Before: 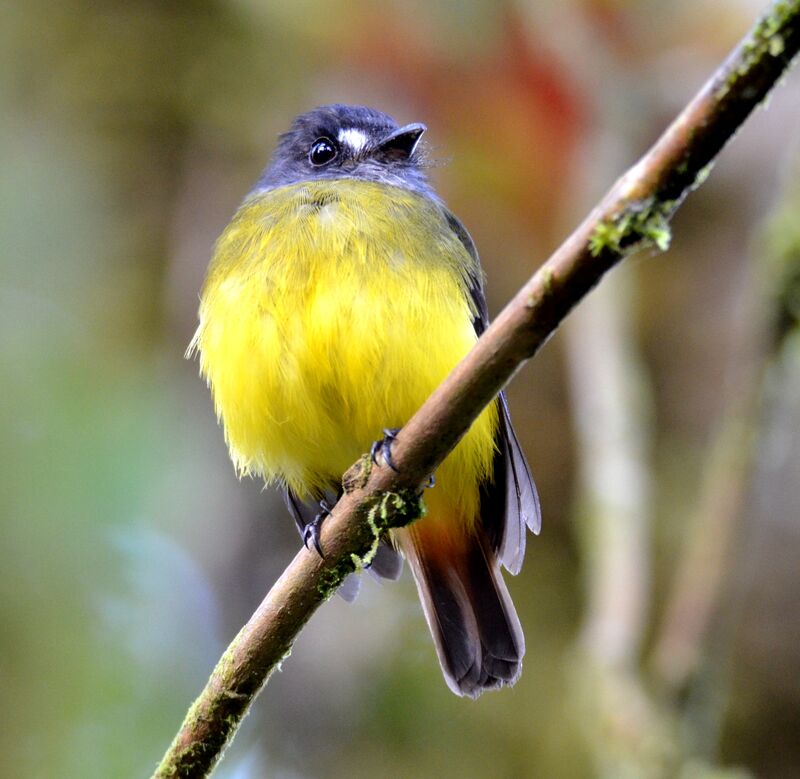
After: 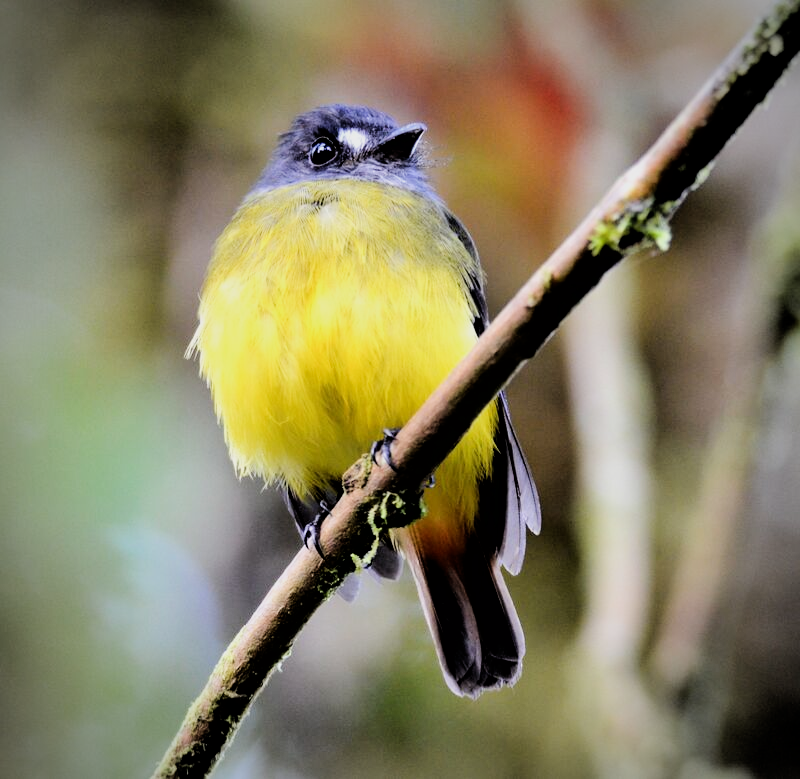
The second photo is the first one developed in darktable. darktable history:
filmic rgb: black relative exposure -4.32 EV, white relative exposure 4.56 EV, hardness 2.4, contrast 1.057, contrast in shadows safe
tone equalizer: -8 EV -0.769 EV, -7 EV -0.714 EV, -6 EV -0.606 EV, -5 EV -0.373 EV, -3 EV 0.371 EV, -2 EV 0.6 EV, -1 EV 0.691 EV, +0 EV 0.766 EV, edges refinement/feathering 500, mask exposure compensation -1.57 EV, preserve details no
vignetting: on, module defaults
